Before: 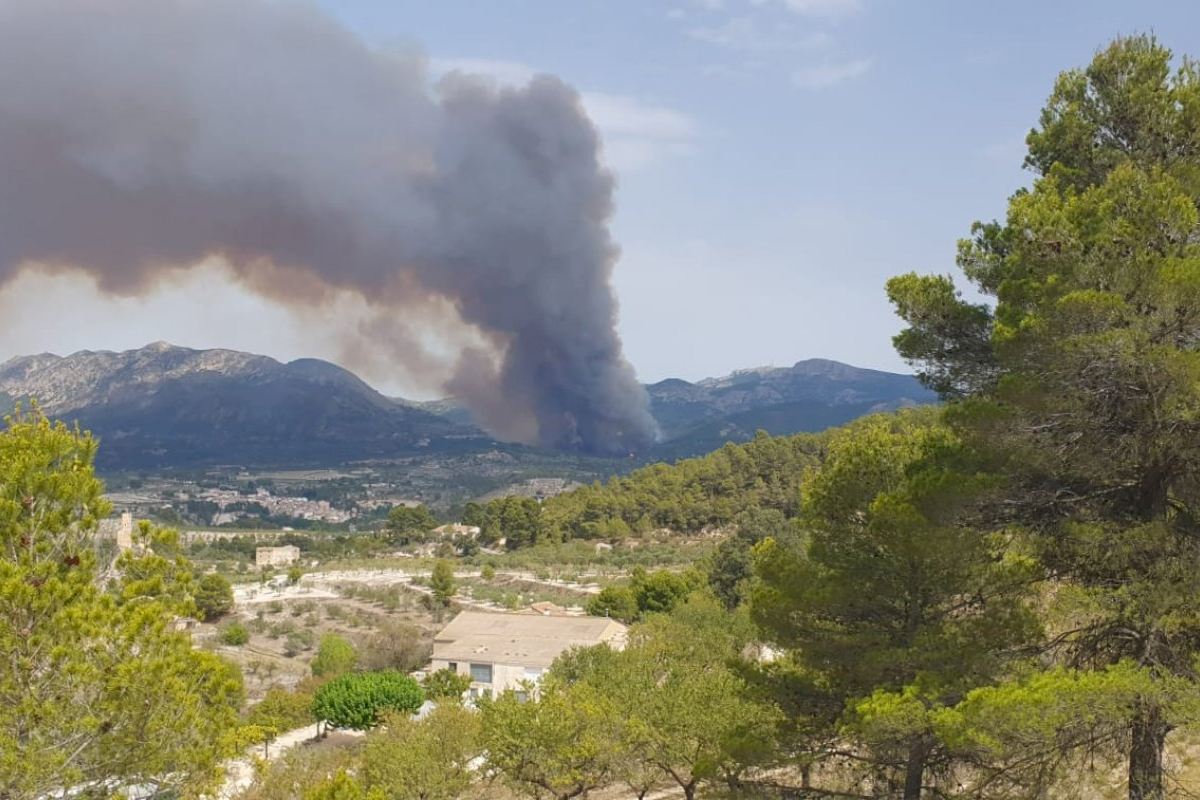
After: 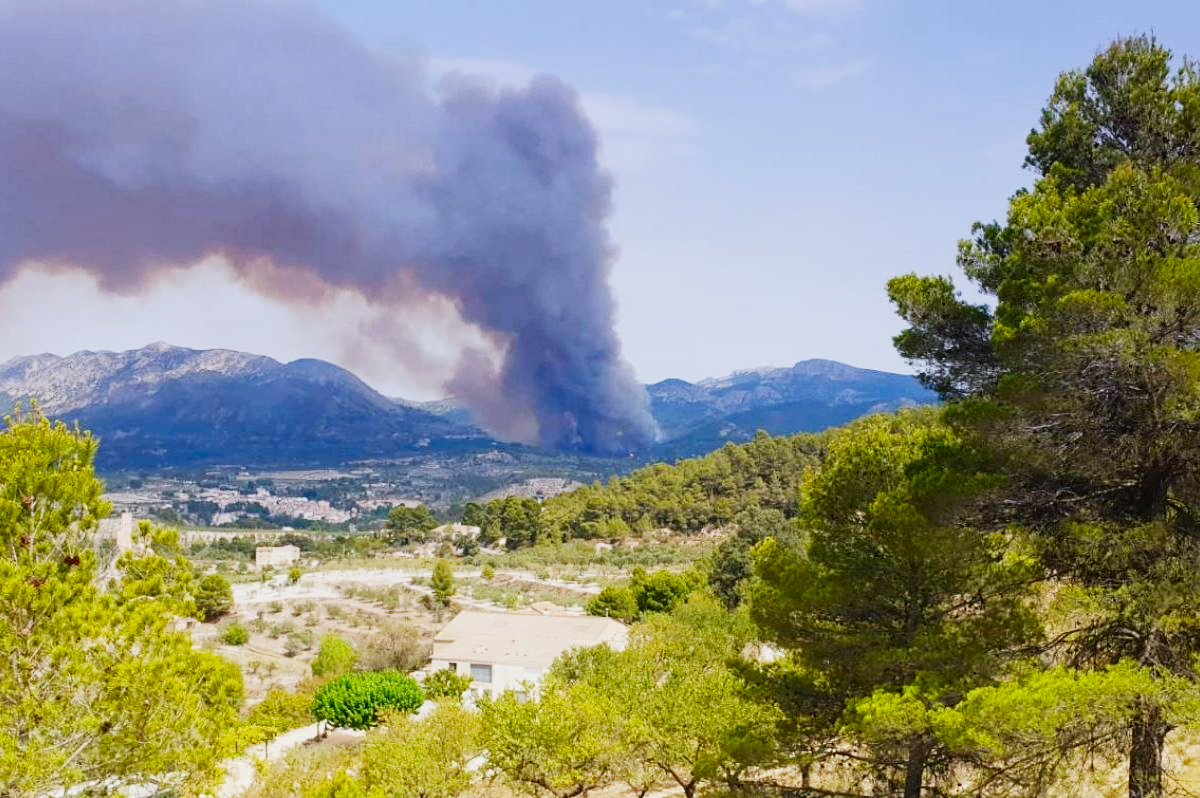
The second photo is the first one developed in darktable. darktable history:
crop: top 0.05%, bottom 0.098%
sigmoid: contrast 1.8, skew -0.2, preserve hue 0%, red attenuation 0.1, red rotation 0.035, green attenuation 0.1, green rotation -0.017, blue attenuation 0.15, blue rotation -0.052, base primaries Rec2020
exposure: exposure 0.6 EV, compensate highlight preservation false
contrast brightness saturation: contrast 0.09, saturation 0.28
graduated density: hue 238.83°, saturation 50%
